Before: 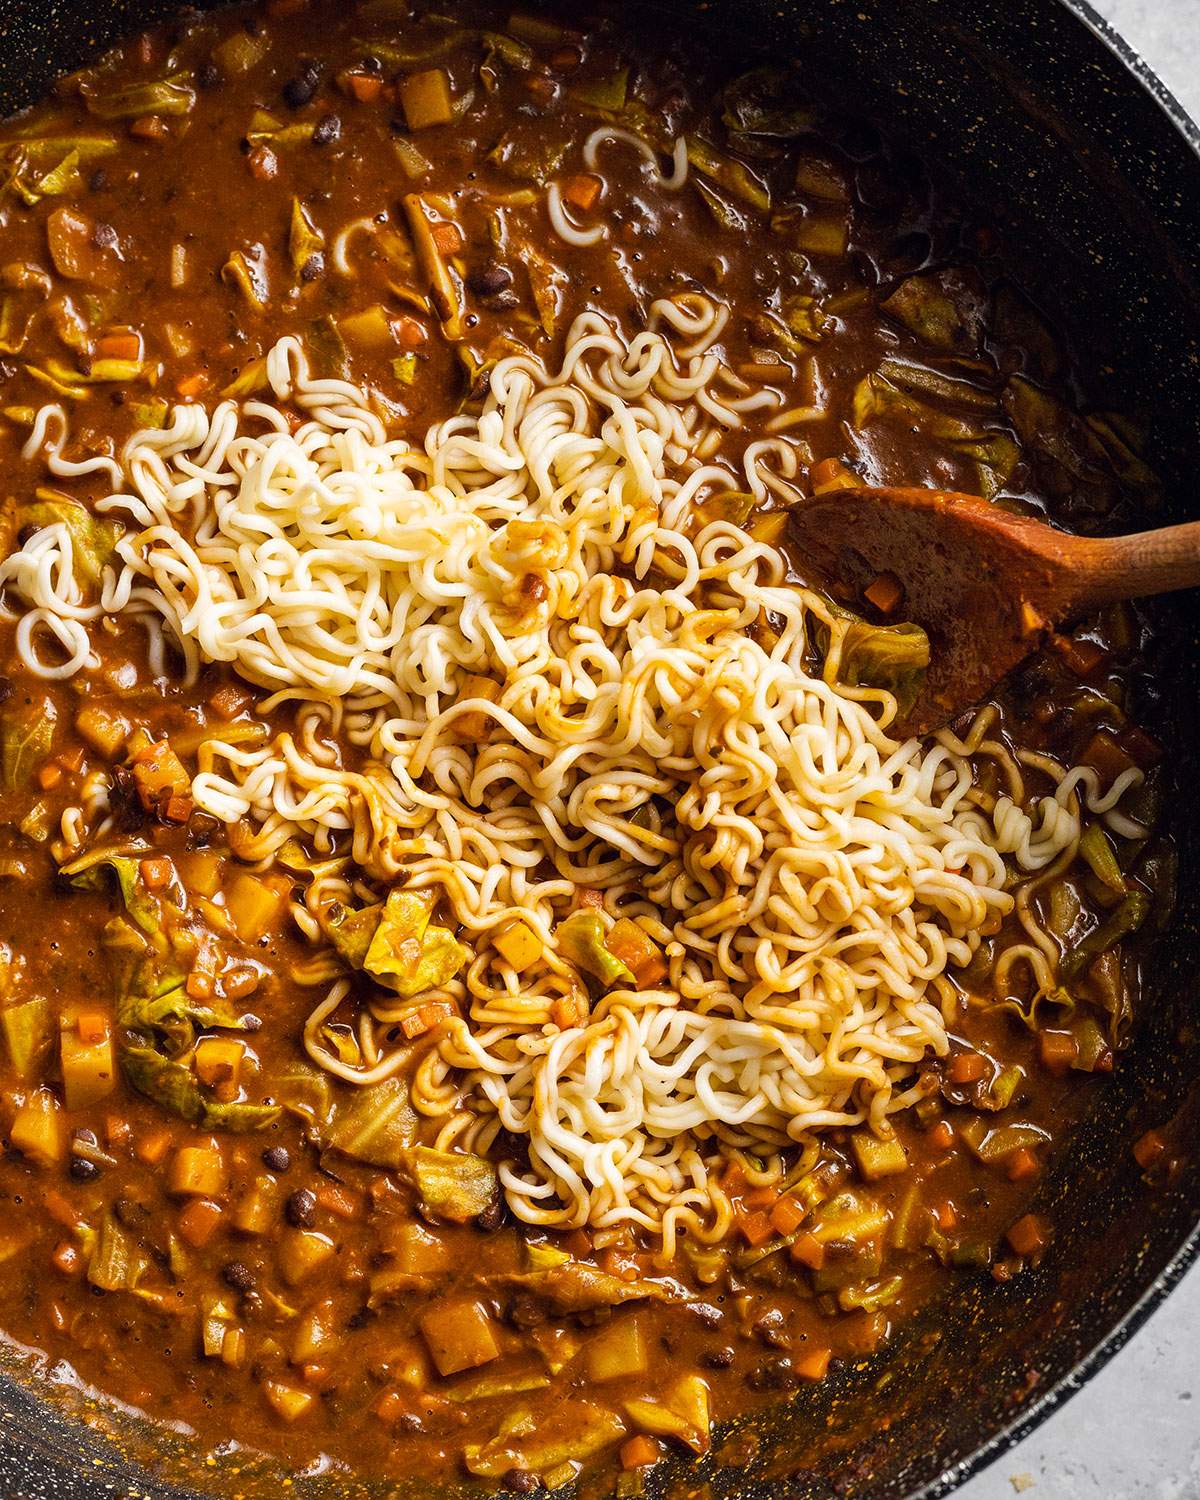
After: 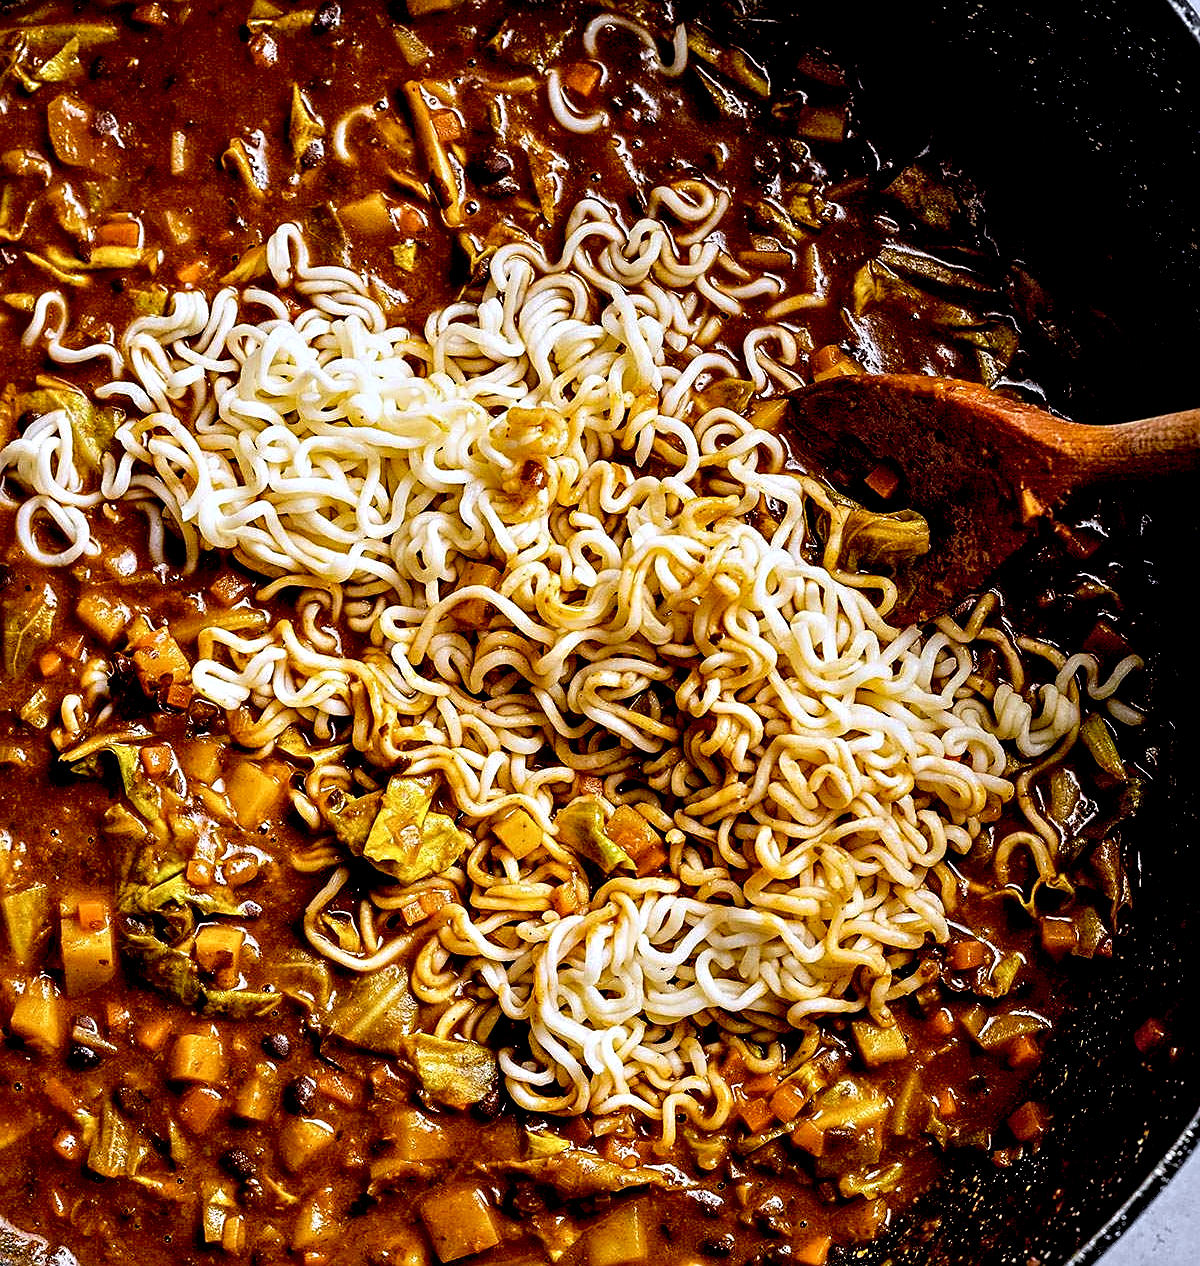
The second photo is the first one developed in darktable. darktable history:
exposure: black level correction 0.027, exposure -0.074 EV, compensate exposure bias true, compensate highlight preservation false
color calibration: illuminant as shot in camera, x 0.37, y 0.382, temperature 4320.33 K, gamut compression 0.989
crop: top 7.559%, bottom 7.992%
sharpen: on, module defaults
contrast equalizer: y [[0.51, 0.537, 0.559, 0.574, 0.599, 0.618], [0.5 ×6], [0.5 ×6], [0 ×6], [0 ×6]]
